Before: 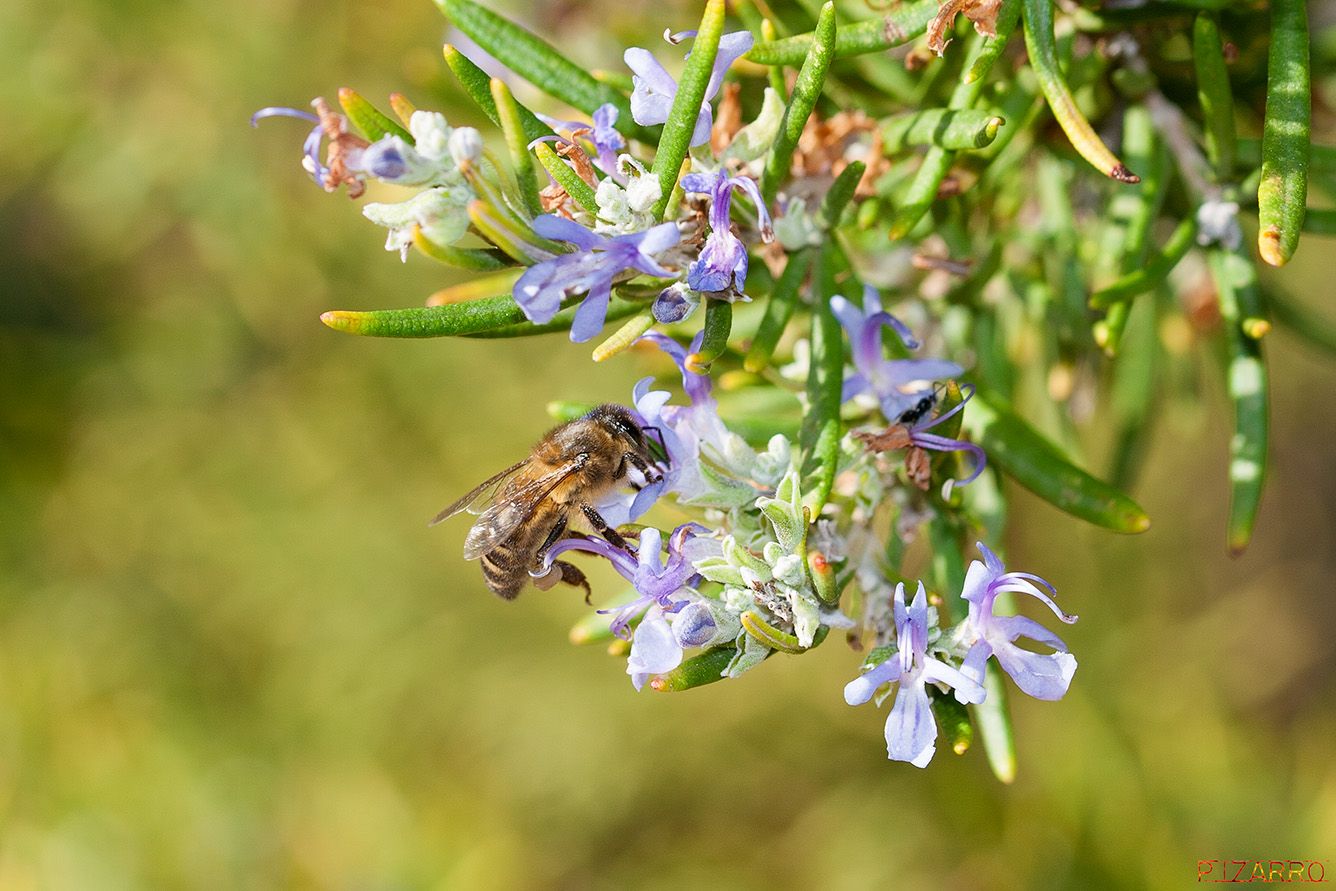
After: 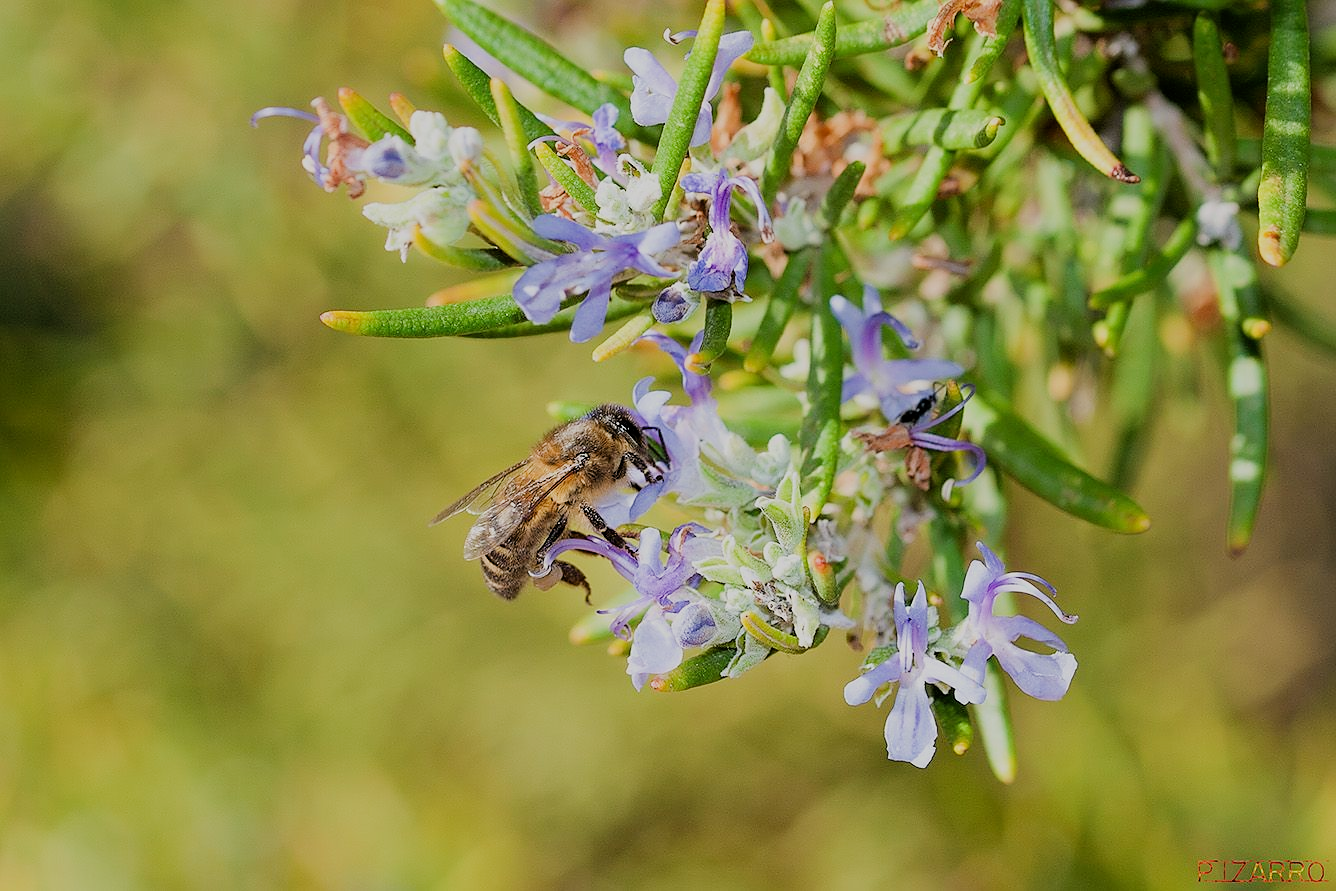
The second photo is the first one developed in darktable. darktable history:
sharpen: radius 0.97, amount 0.609
filmic rgb: black relative exposure -7.22 EV, white relative exposure 5.36 EV, hardness 3.03
